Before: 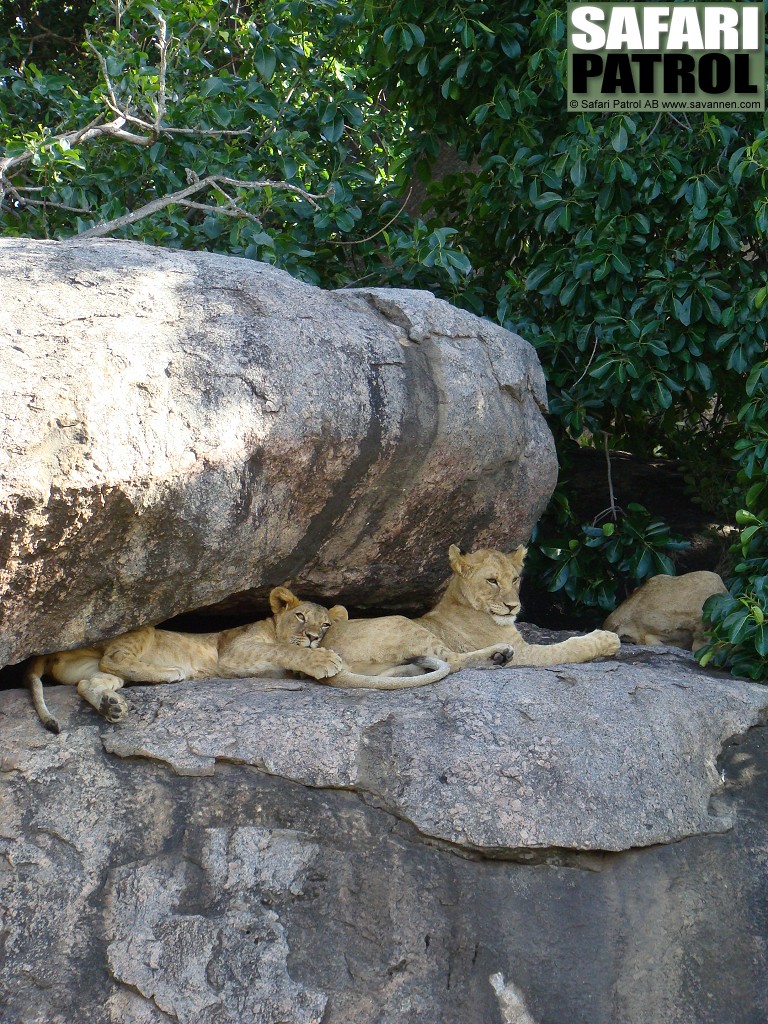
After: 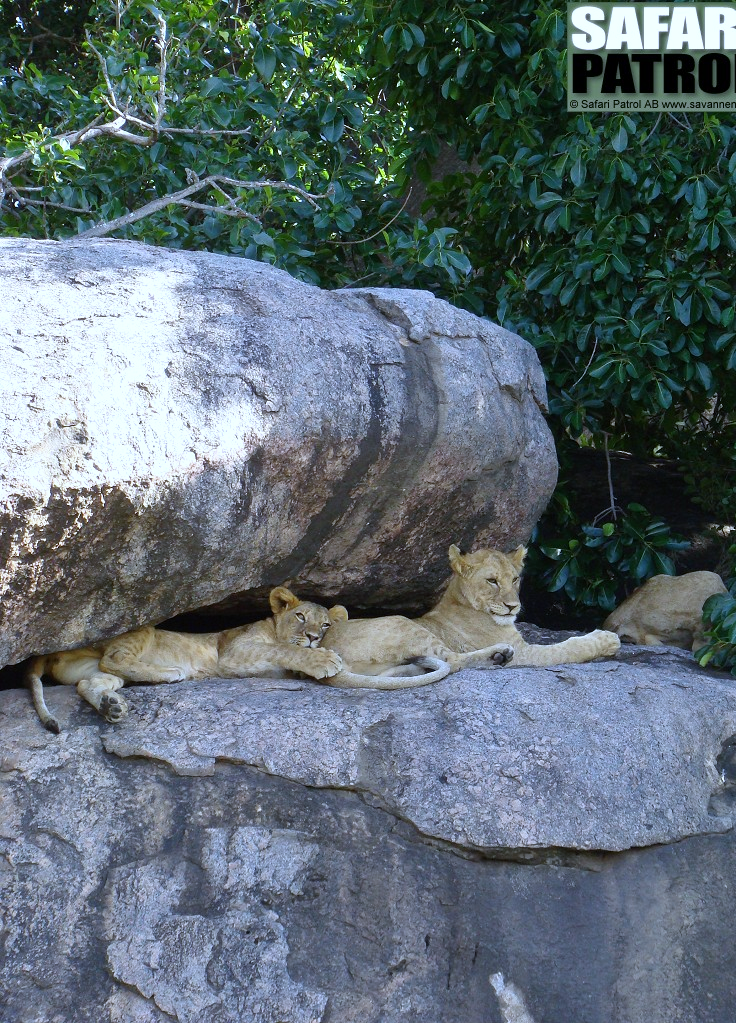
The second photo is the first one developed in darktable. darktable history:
white balance: red 0.948, green 1.02, blue 1.176
crop: right 4.126%, bottom 0.031%
